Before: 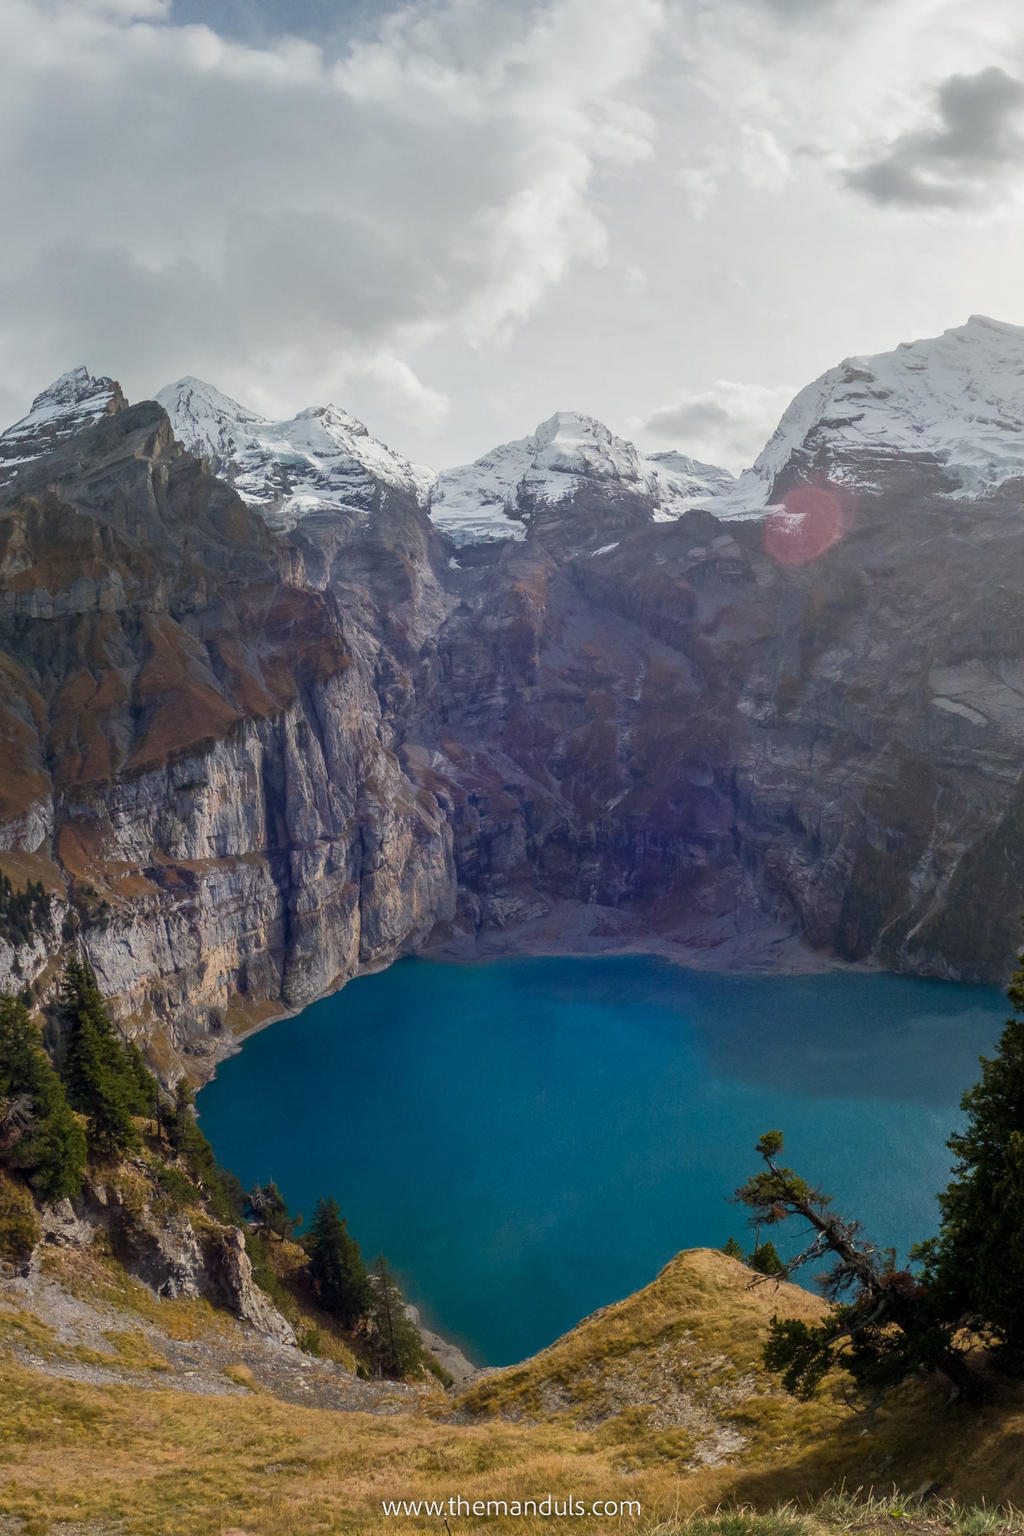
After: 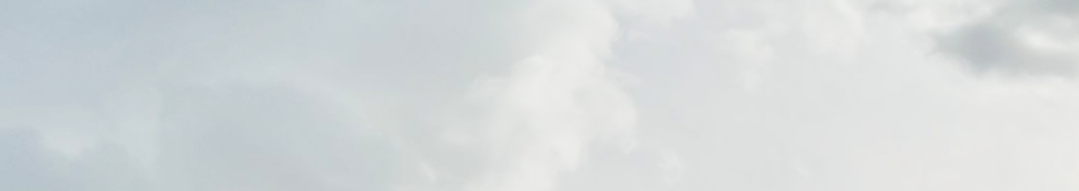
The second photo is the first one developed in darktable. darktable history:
local contrast: on, module defaults
filmic rgb: black relative exposure -7.65 EV, white relative exposure 4.56 EV, hardness 3.61, color science v6 (2022)
crop and rotate: left 9.644%, top 9.491%, right 6.021%, bottom 80.509%
exposure: black level correction 0.001, exposure 1 EV, compensate highlight preservation false
sharpen: amount 0.2
